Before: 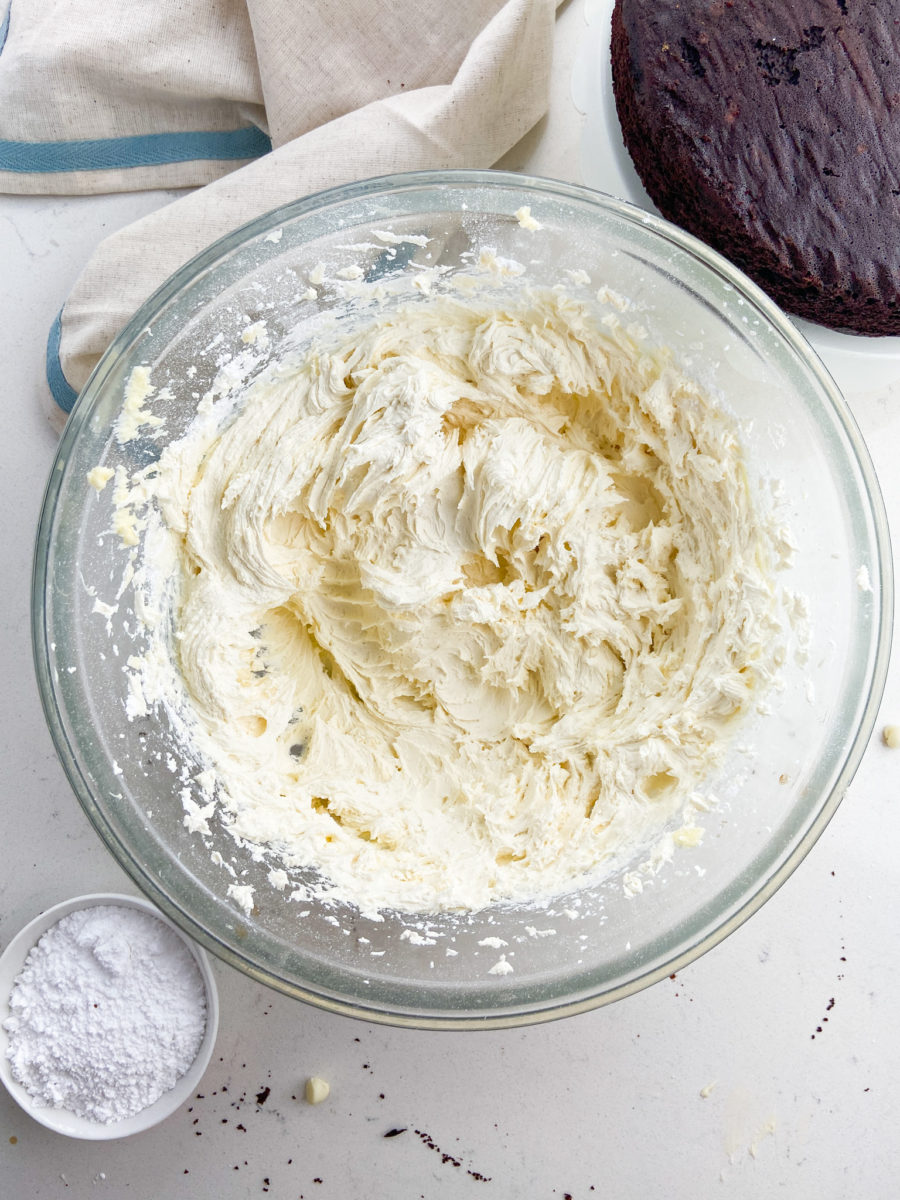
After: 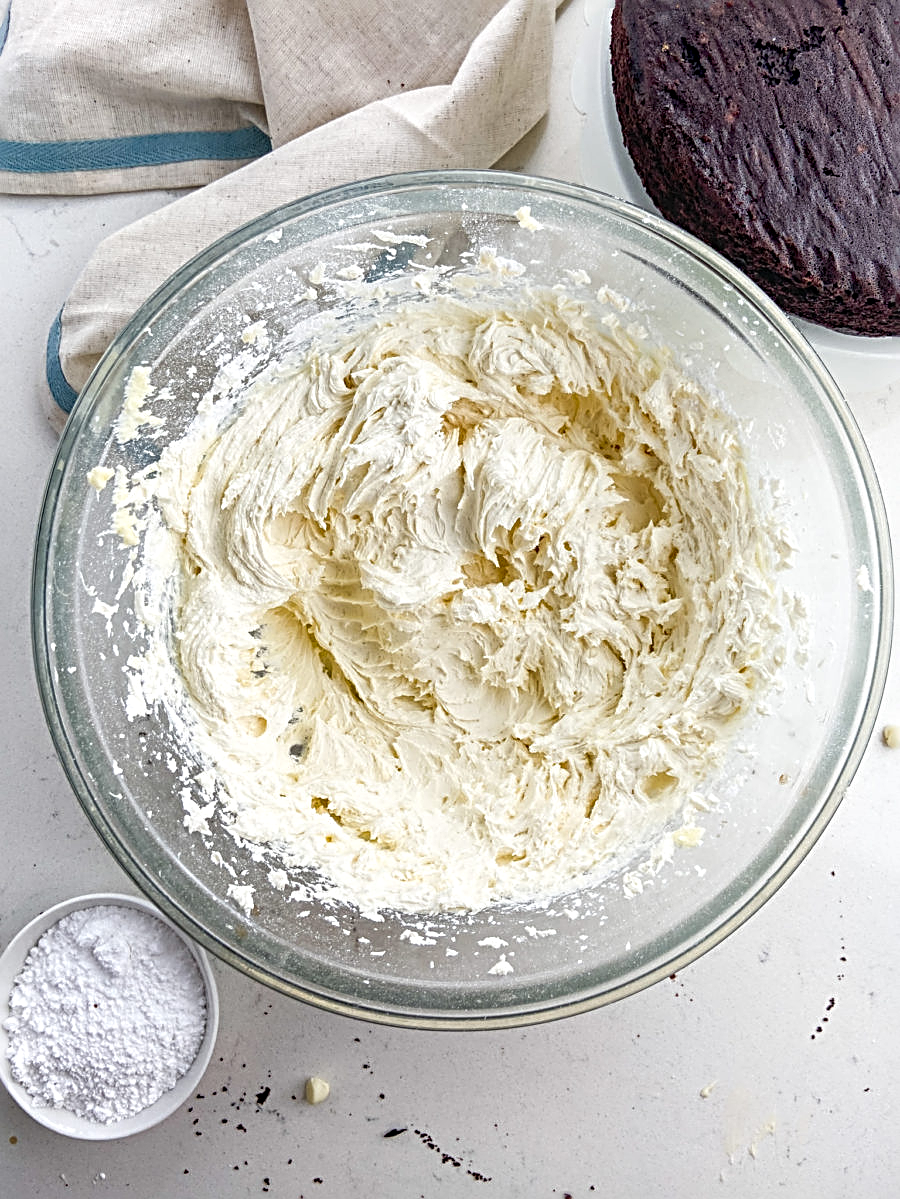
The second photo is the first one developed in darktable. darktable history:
crop: bottom 0.075%
sharpen: radius 3.045, amount 0.761
local contrast: detail 130%
